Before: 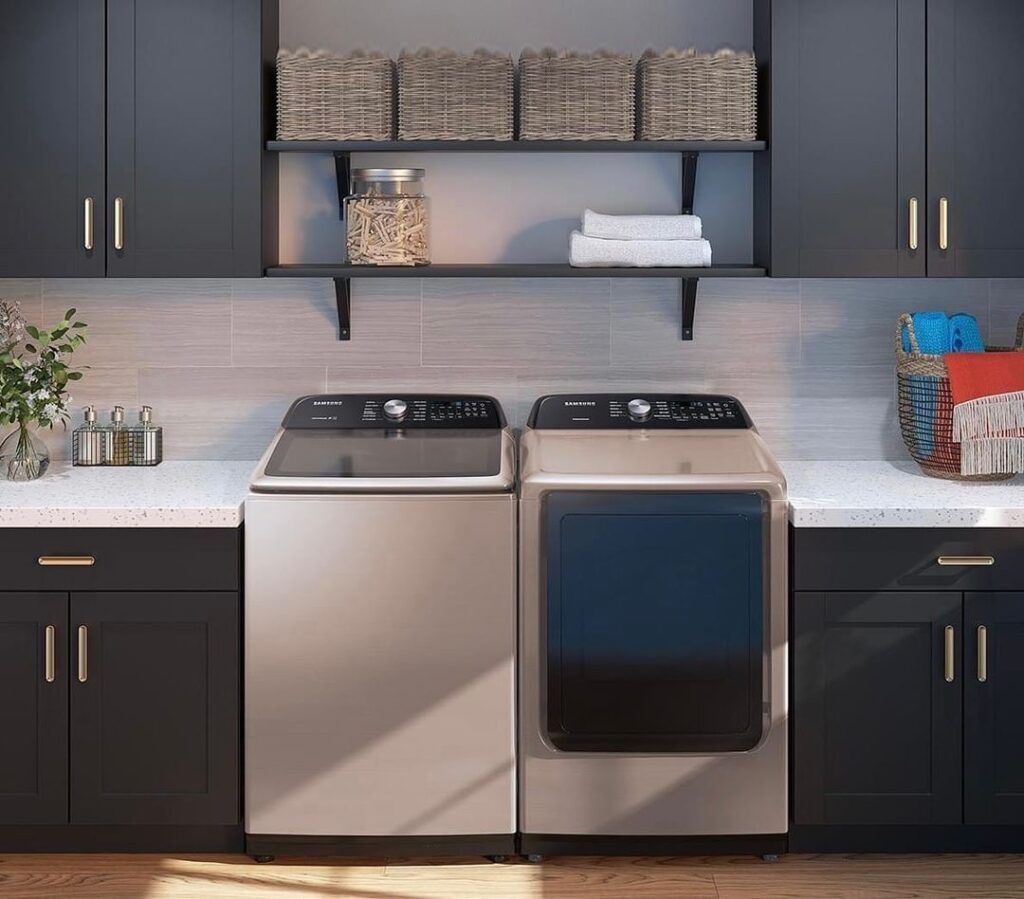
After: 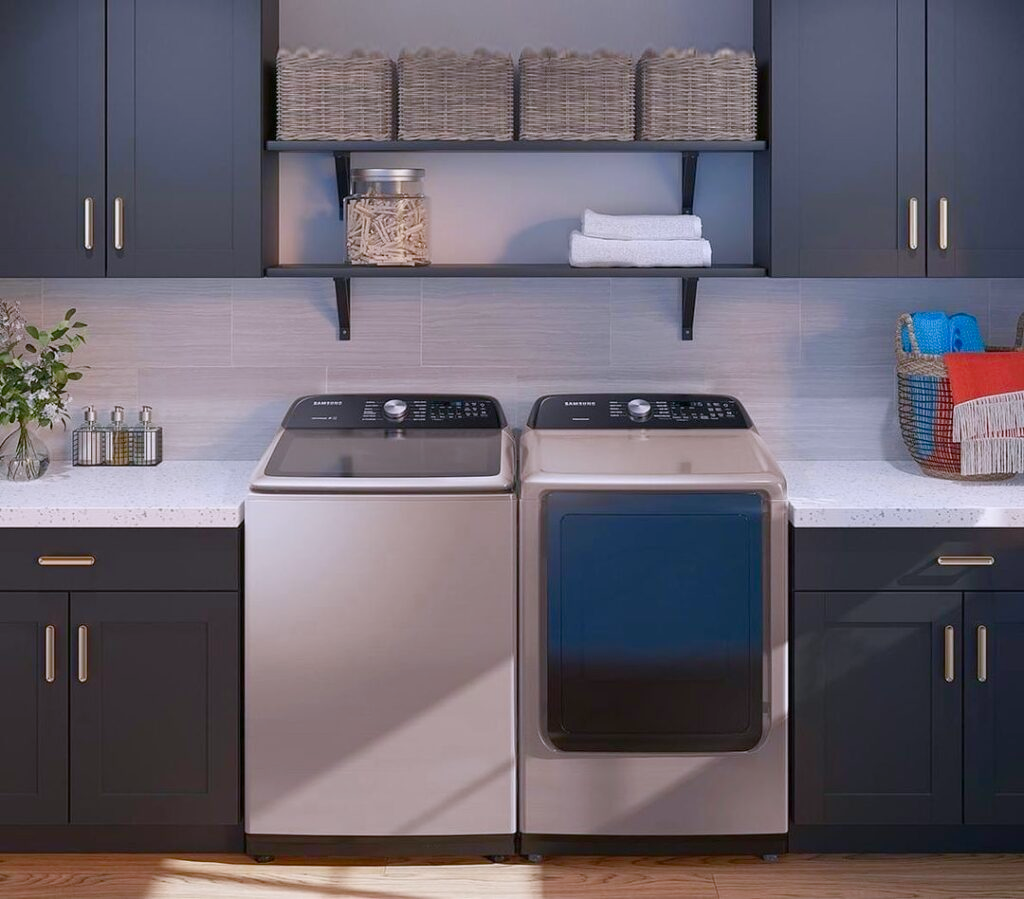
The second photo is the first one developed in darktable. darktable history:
color balance rgb: shadows lift › chroma 1%, shadows lift › hue 113°, highlights gain › chroma 0.2%, highlights gain › hue 333°, perceptual saturation grading › global saturation 20%, perceptual saturation grading › highlights -50%, perceptual saturation grading › shadows 25%, contrast -10%
white balance: red 1.004, blue 1.096
